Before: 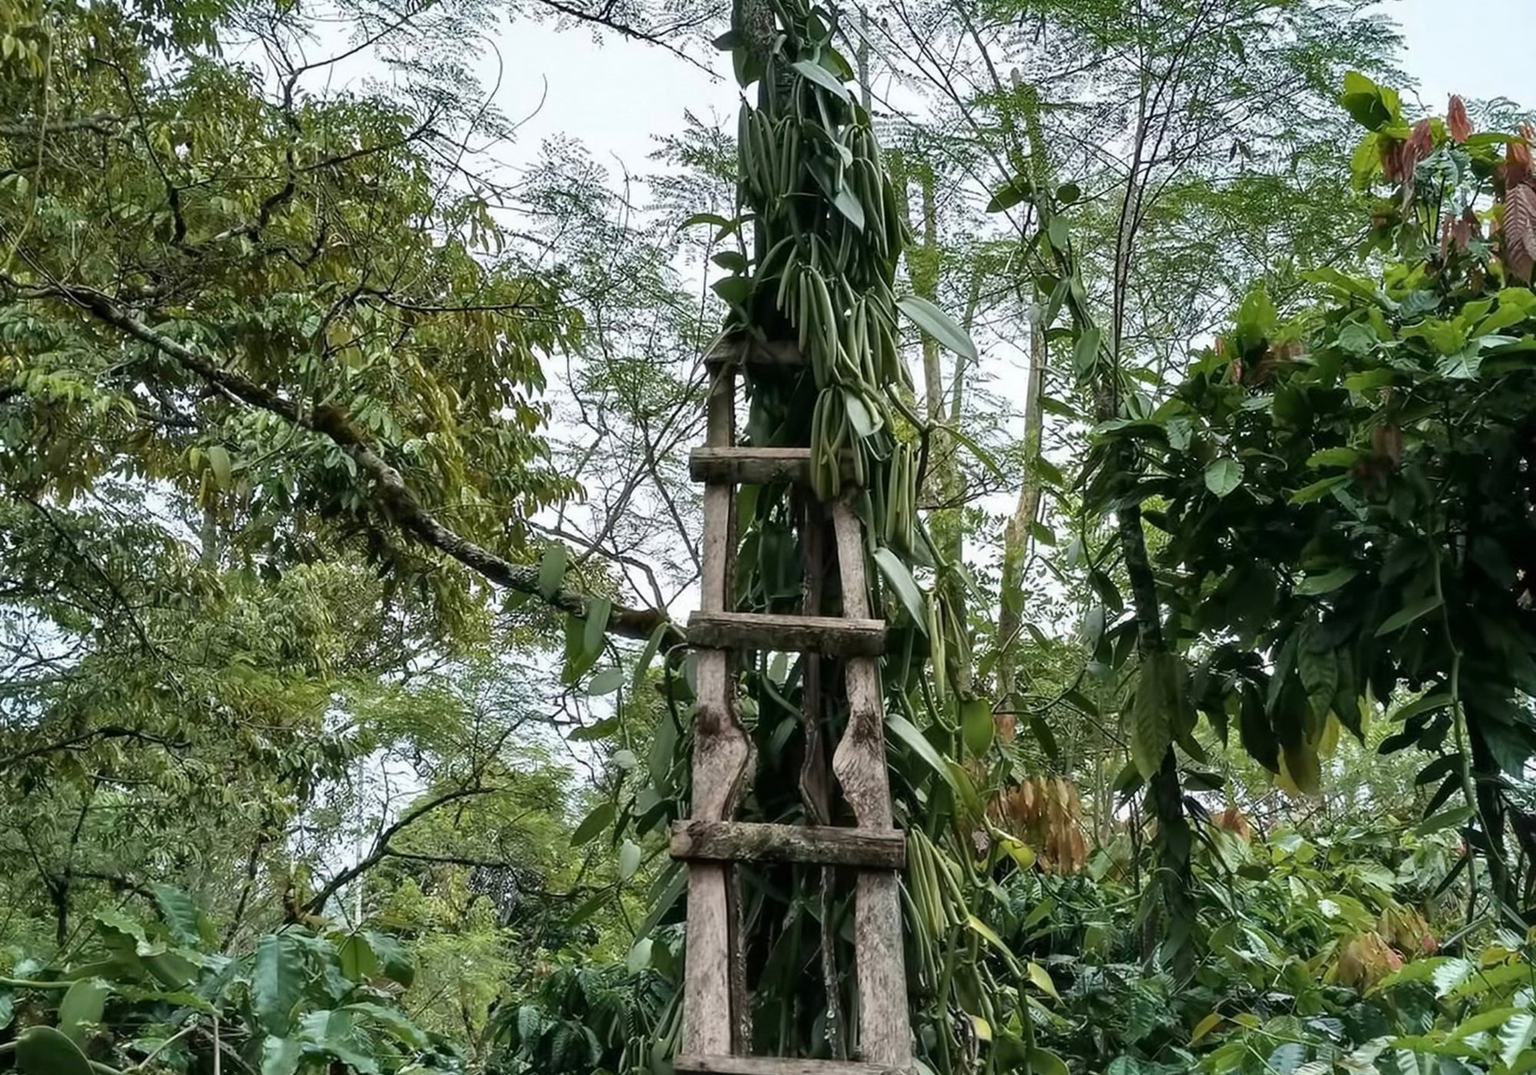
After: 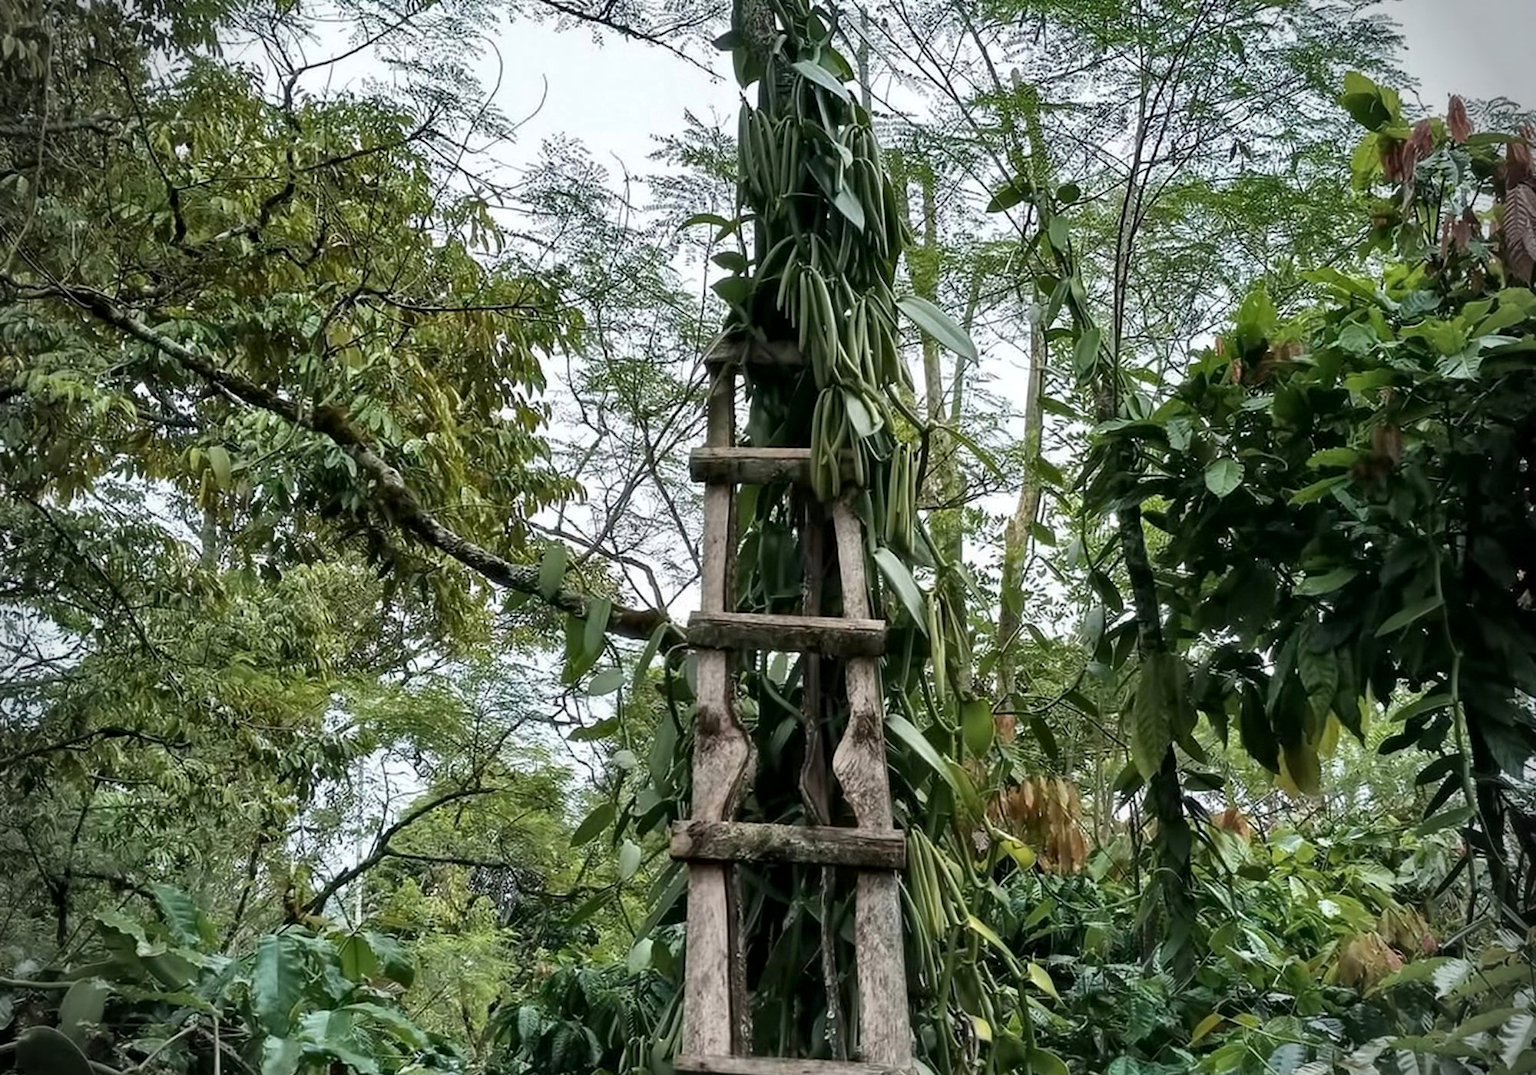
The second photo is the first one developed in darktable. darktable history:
vignetting: fall-off start 88.03%, fall-off radius 24.9%
local contrast: mode bilateral grid, contrast 20, coarseness 50, detail 120%, midtone range 0.2
